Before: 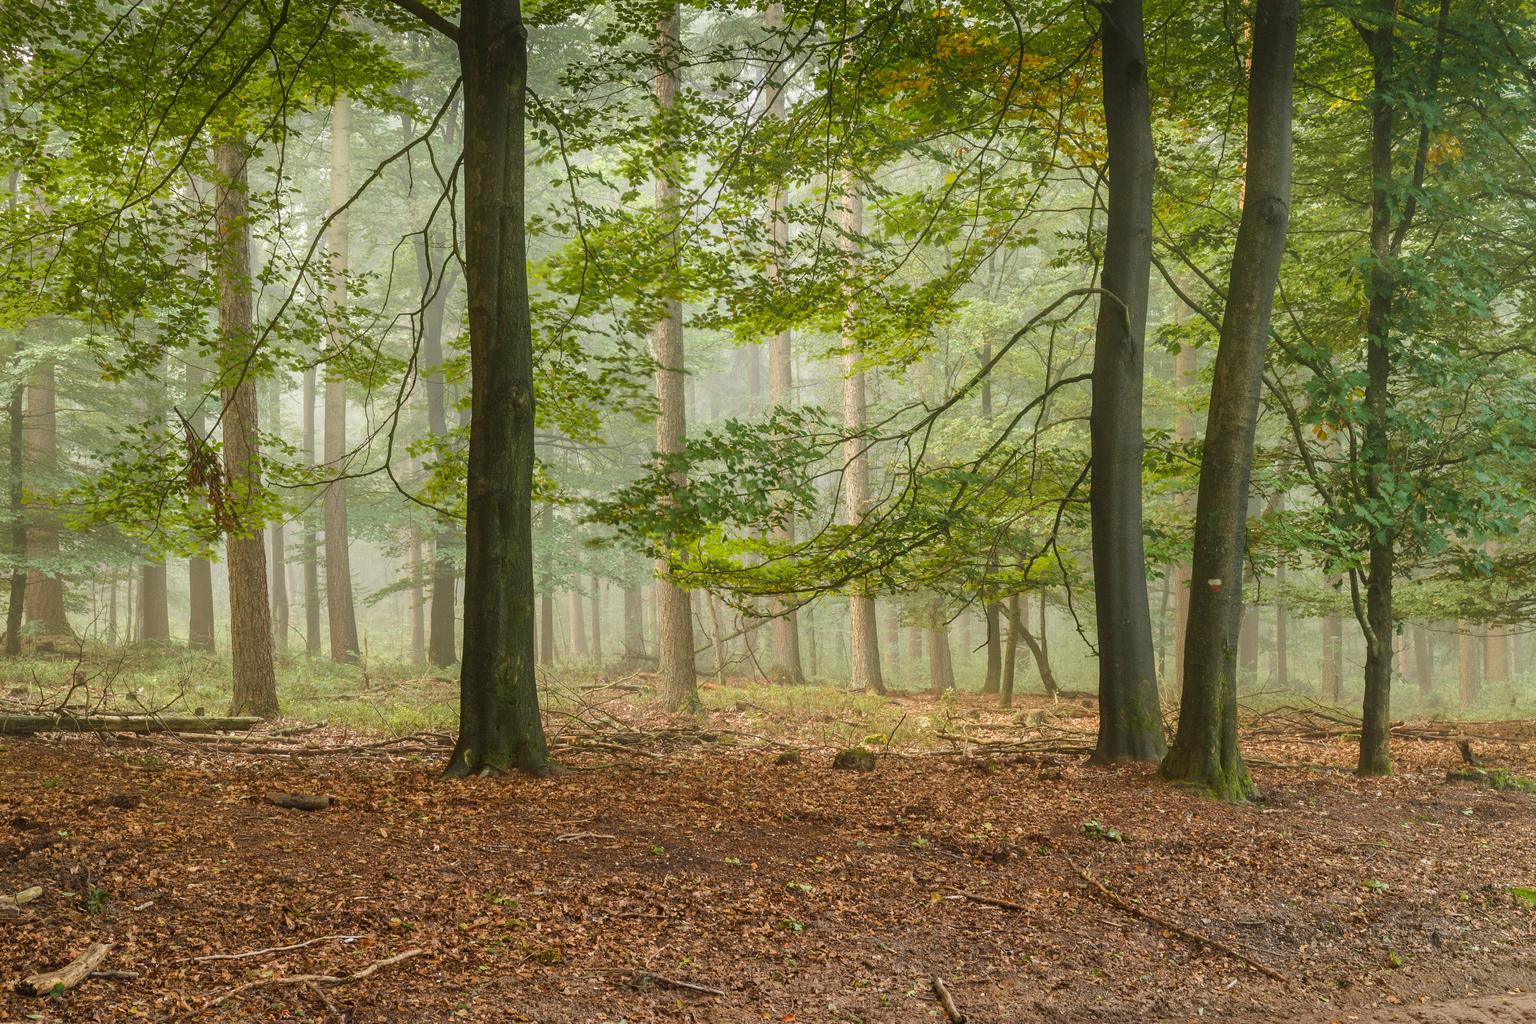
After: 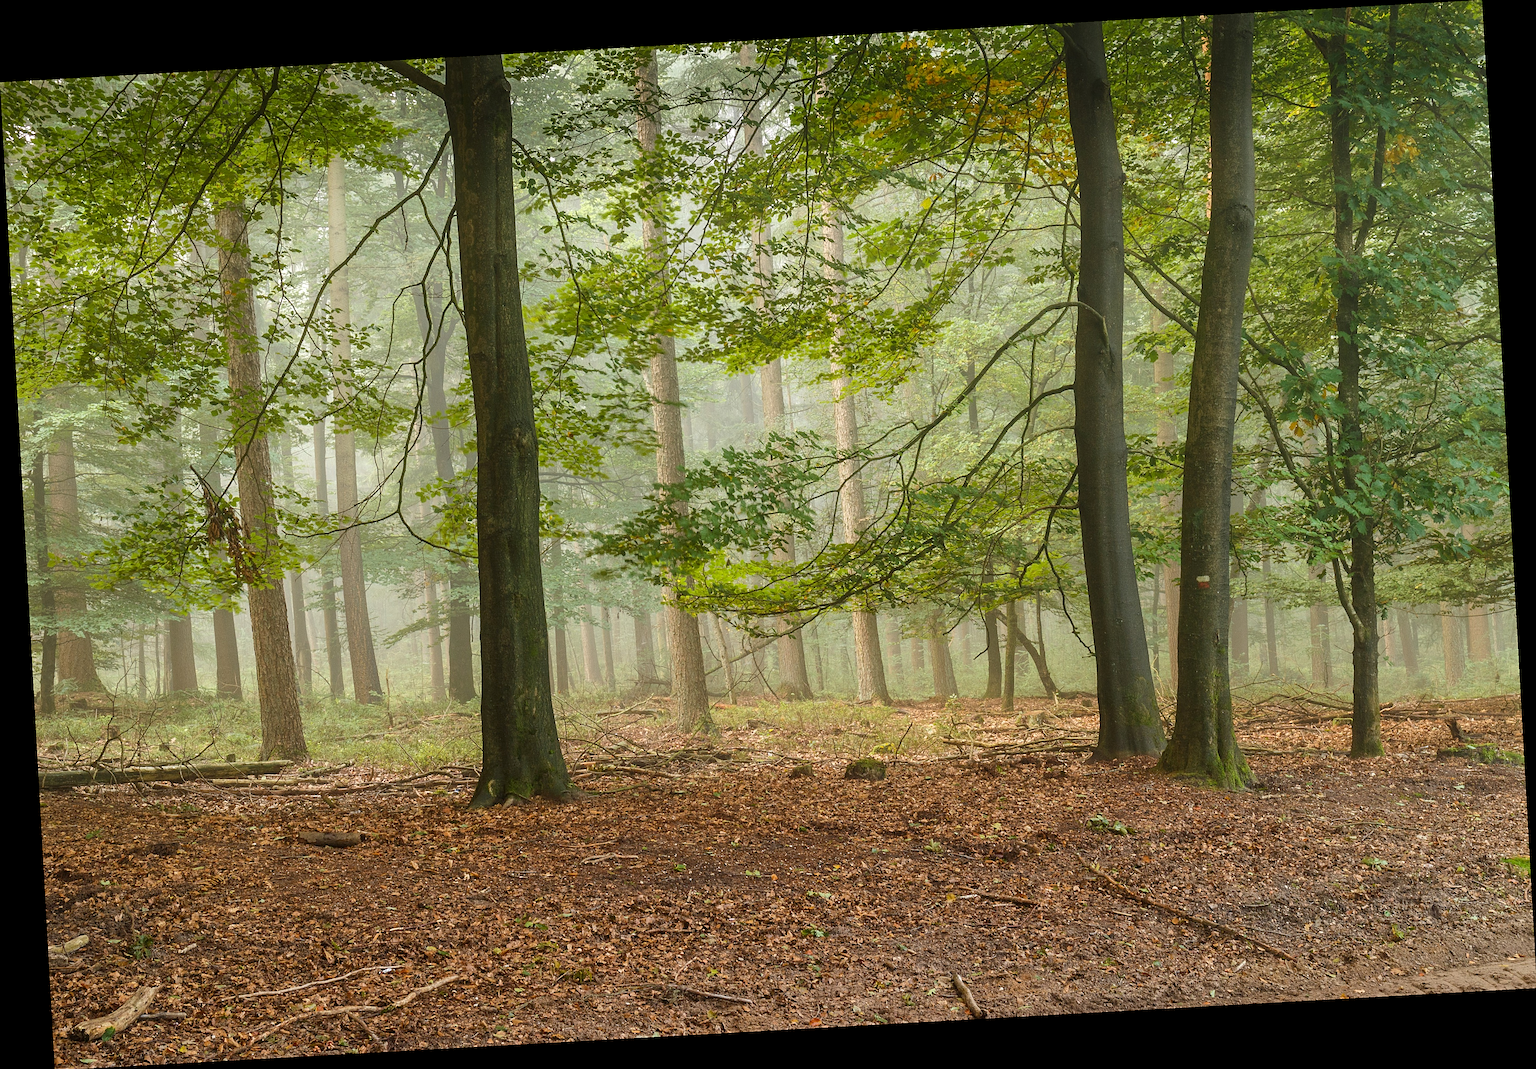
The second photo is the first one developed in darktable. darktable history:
sharpen: on, module defaults
rotate and perspective: rotation -3.18°, automatic cropping off
exposure: black level correction 0.001, exposure 0.014 EV, compensate highlight preservation false
